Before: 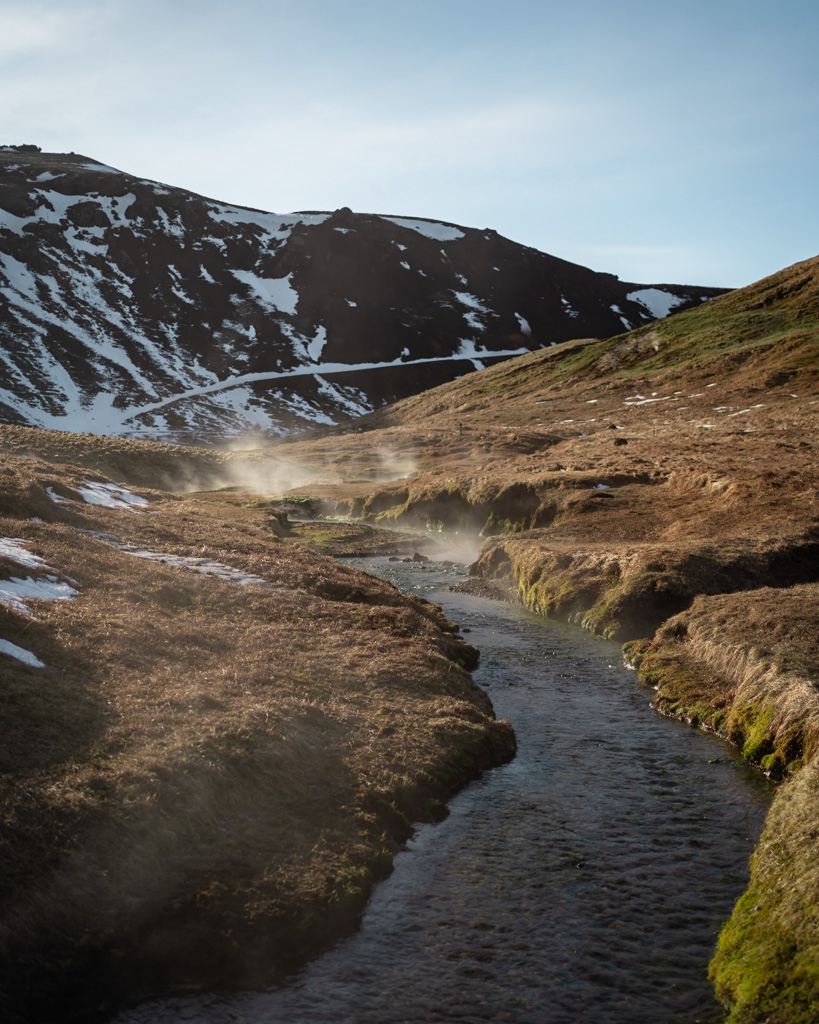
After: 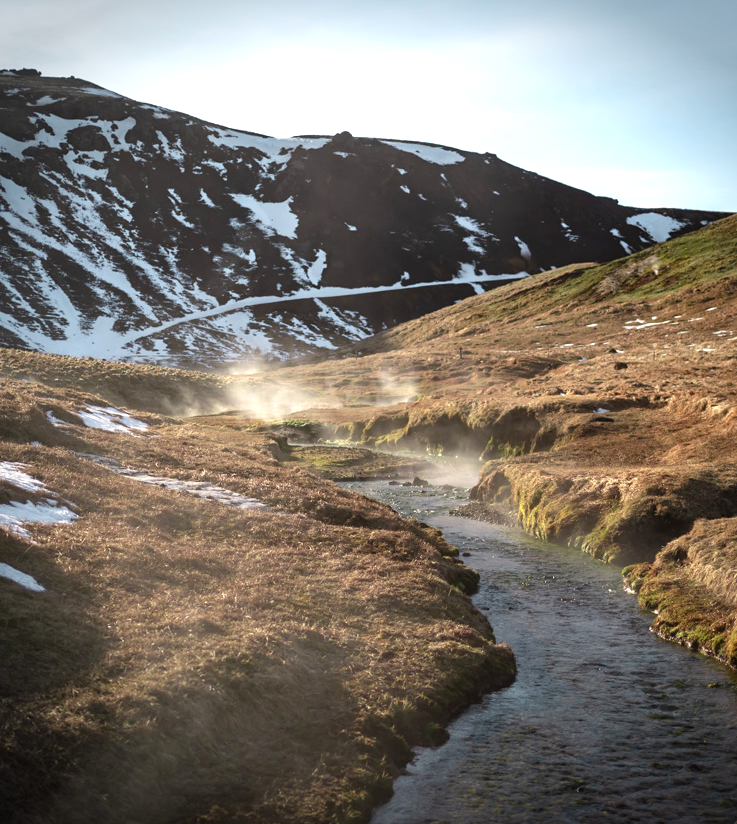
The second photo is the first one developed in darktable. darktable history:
crop: top 7.502%, right 9.904%, bottom 11.969%
vignetting: fall-off start 89.13%, fall-off radius 43.03%, saturation 0, width/height ratio 1.155
exposure: exposure 0.759 EV, compensate exposure bias true, compensate highlight preservation false
